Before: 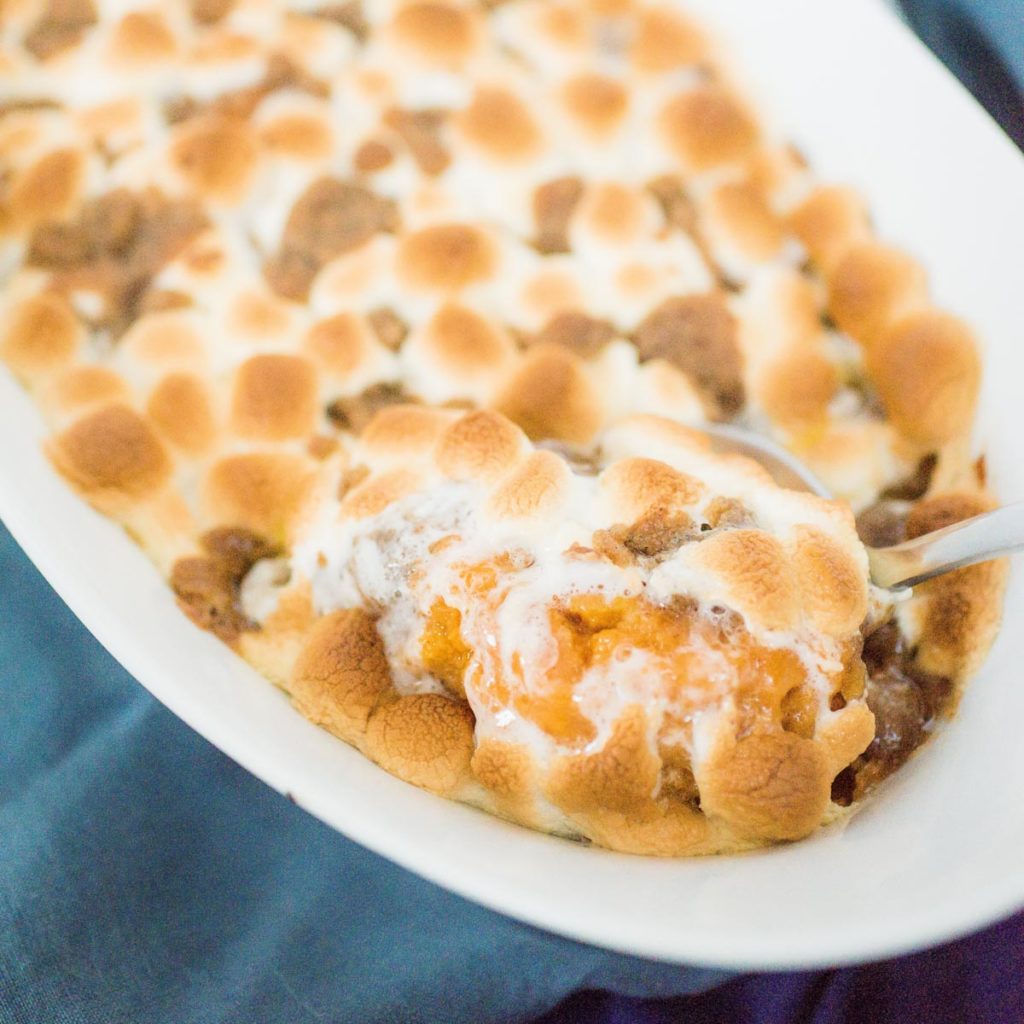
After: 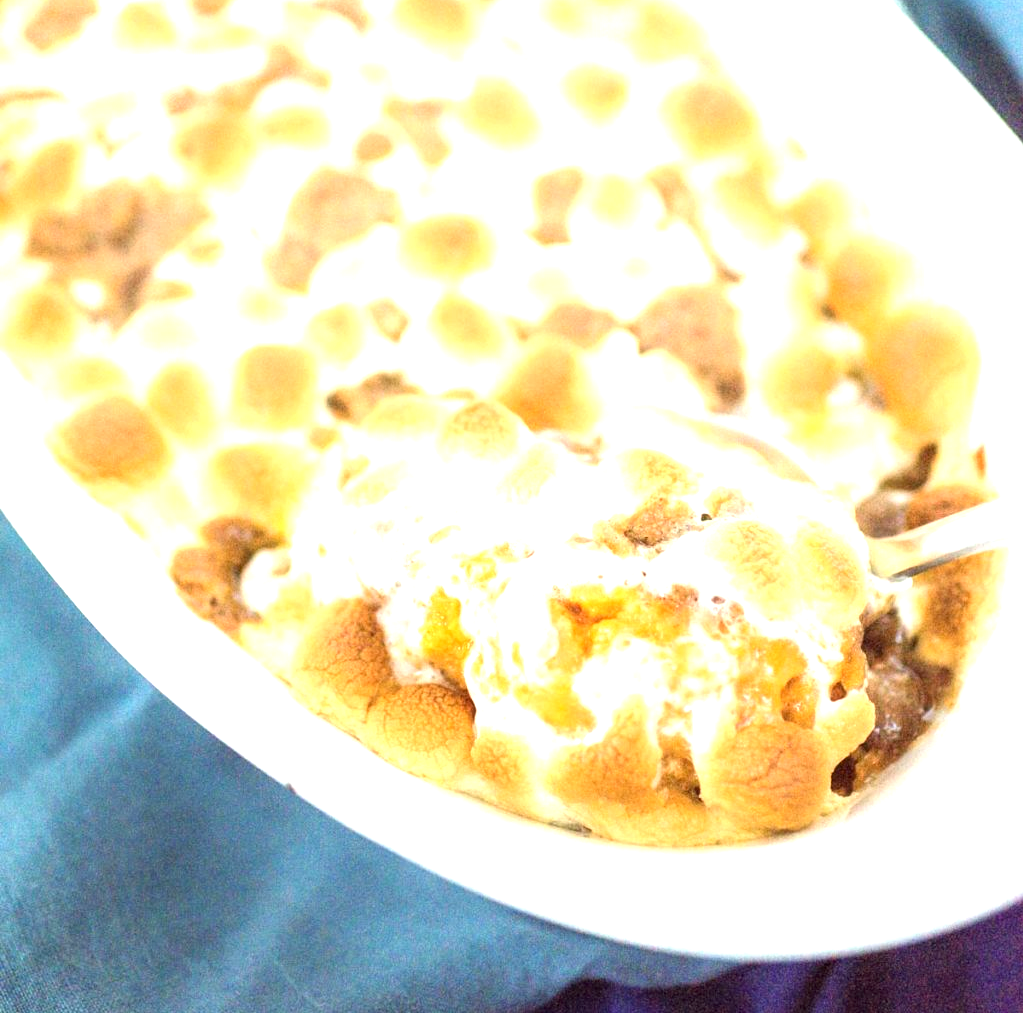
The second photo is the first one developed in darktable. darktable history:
exposure: black level correction 0.001, exposure 1.129 EV, compensate exposure bias true, compensate highlight preservation false
crop: top 1.049%, right 0.001%
